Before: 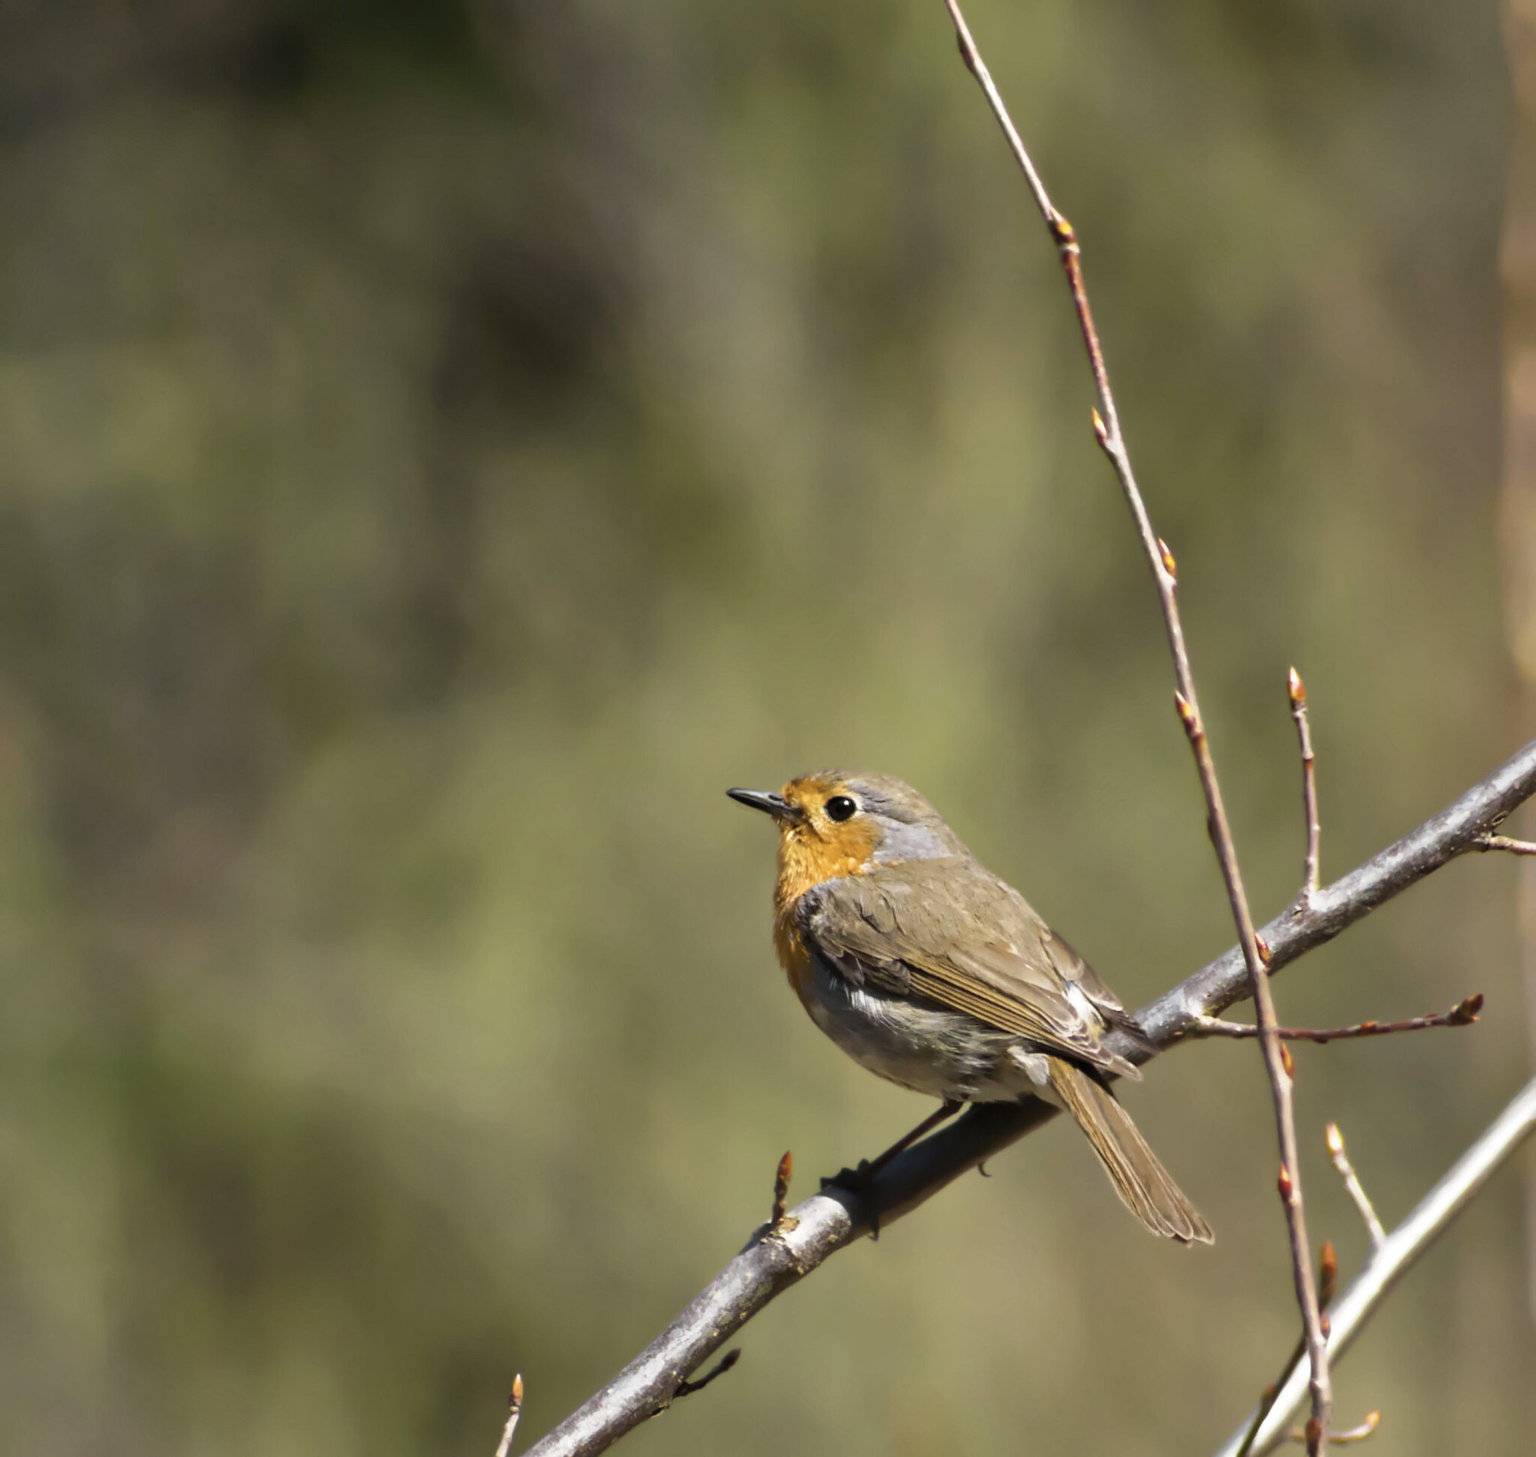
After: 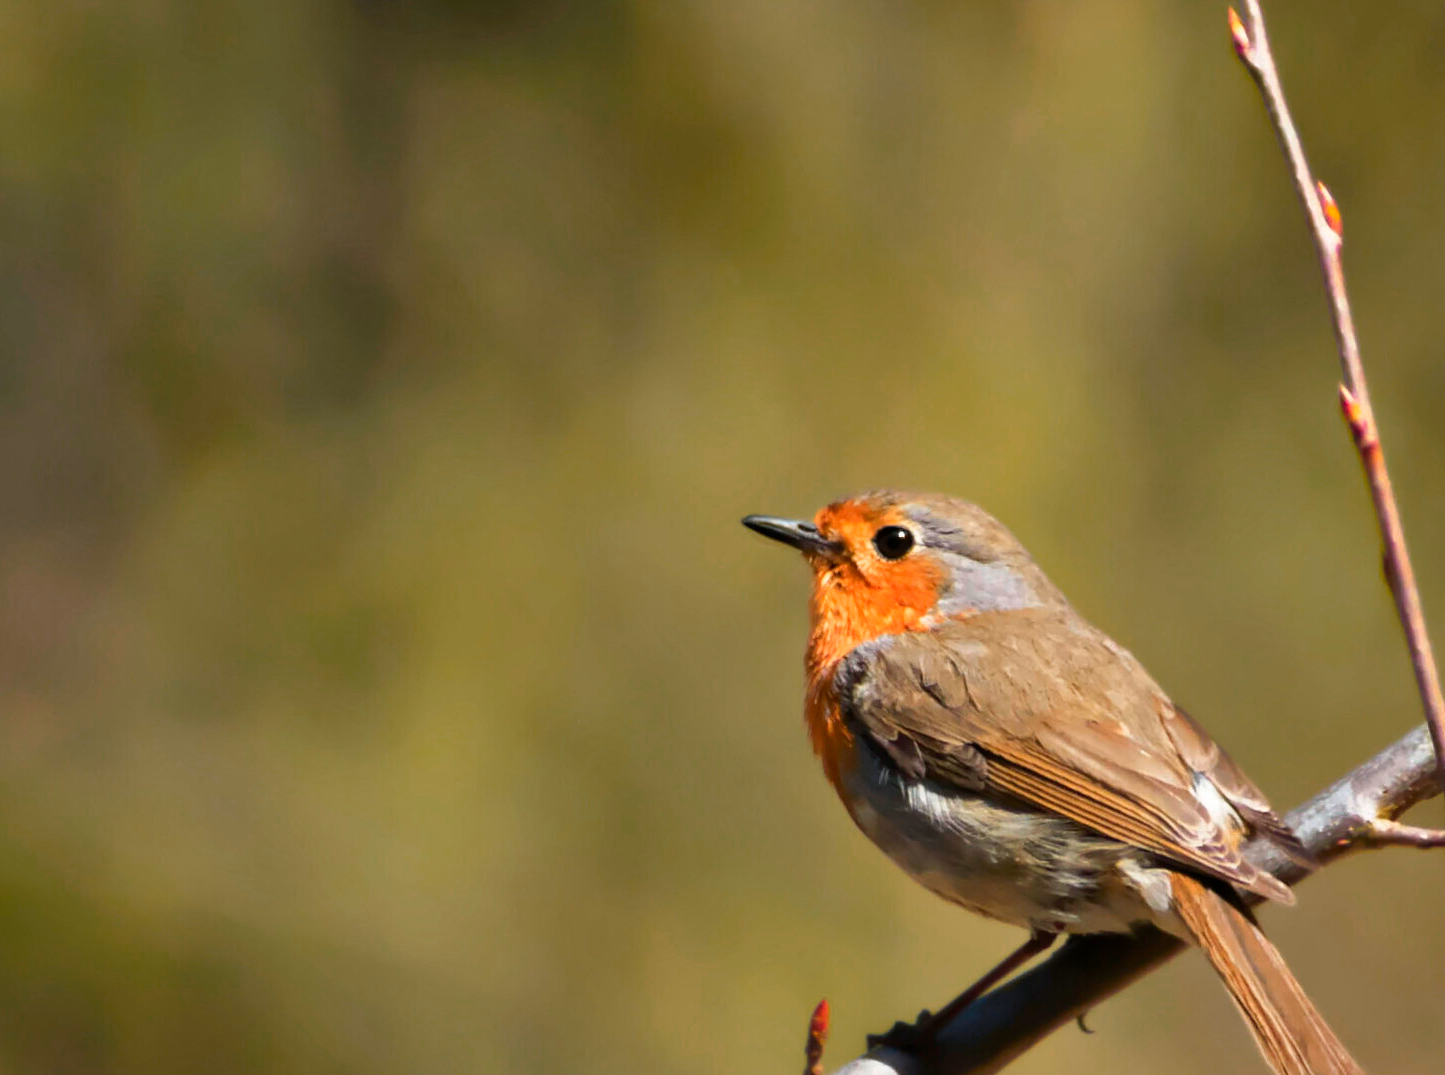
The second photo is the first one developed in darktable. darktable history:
crop: left 11.123%, top 27.61%, right 18.3%, bottom 17.034%
contrast brightness saturation: contrast 0.01, saturation -0.05
color zones: curves: ch0 [(0.473, 0.374) (0.742, 0.784)]; ch1 [(0.354, 0.737) (0.742, 0.705)]; ch2 [(0.318, 0.421) (0.758, 0.532)]
